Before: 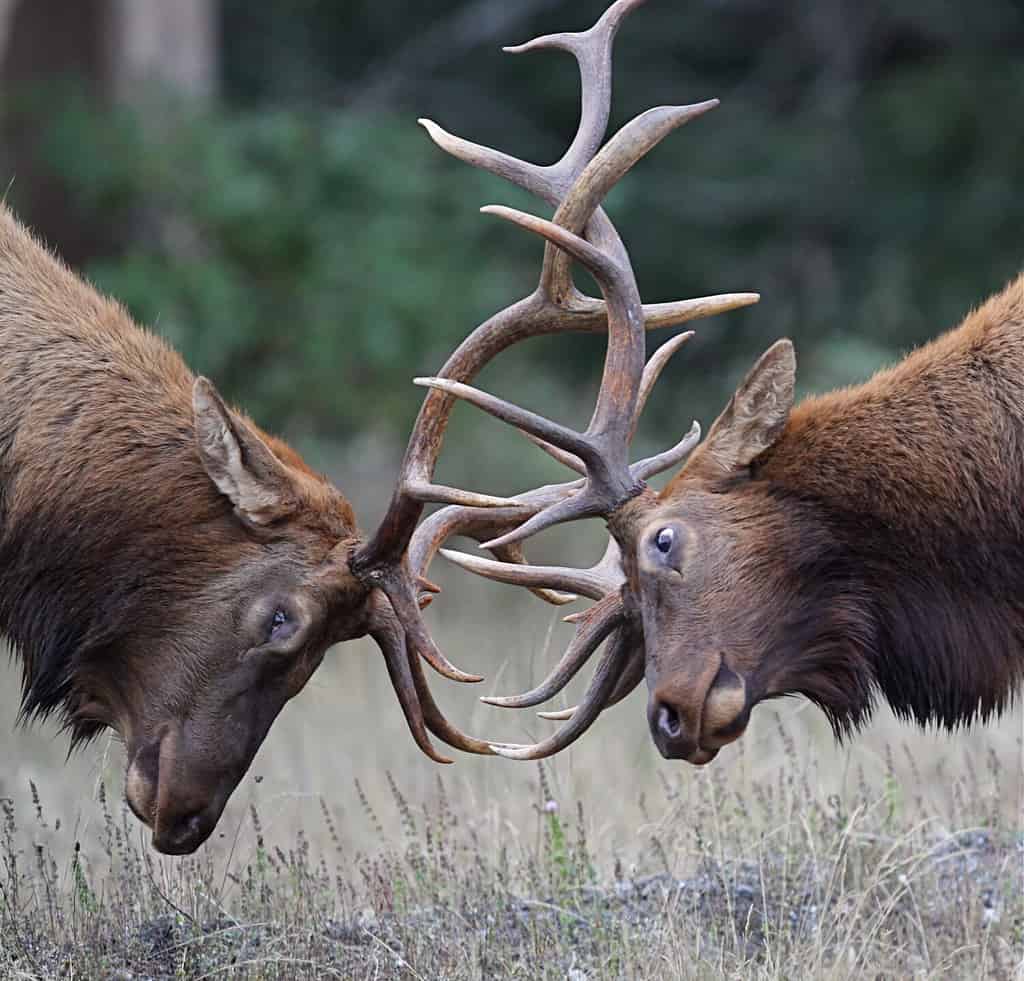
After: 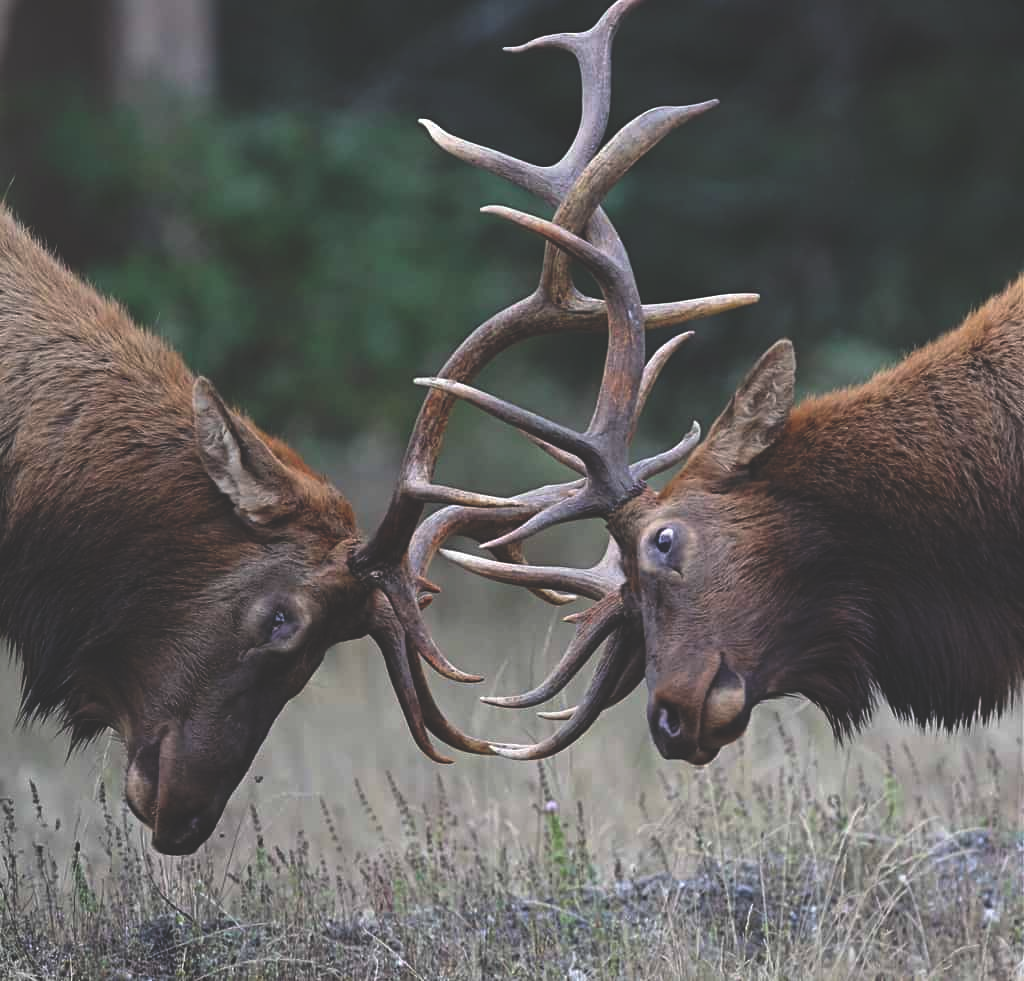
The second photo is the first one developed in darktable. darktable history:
tone equalizer: -8 EV -0.55 EV
rgb curve: curves: ch0 [(0, 0.186) (0.314, 0.284) (0.775, 0.708) (1, 1)], compensate middle gray true, preserve colors none
